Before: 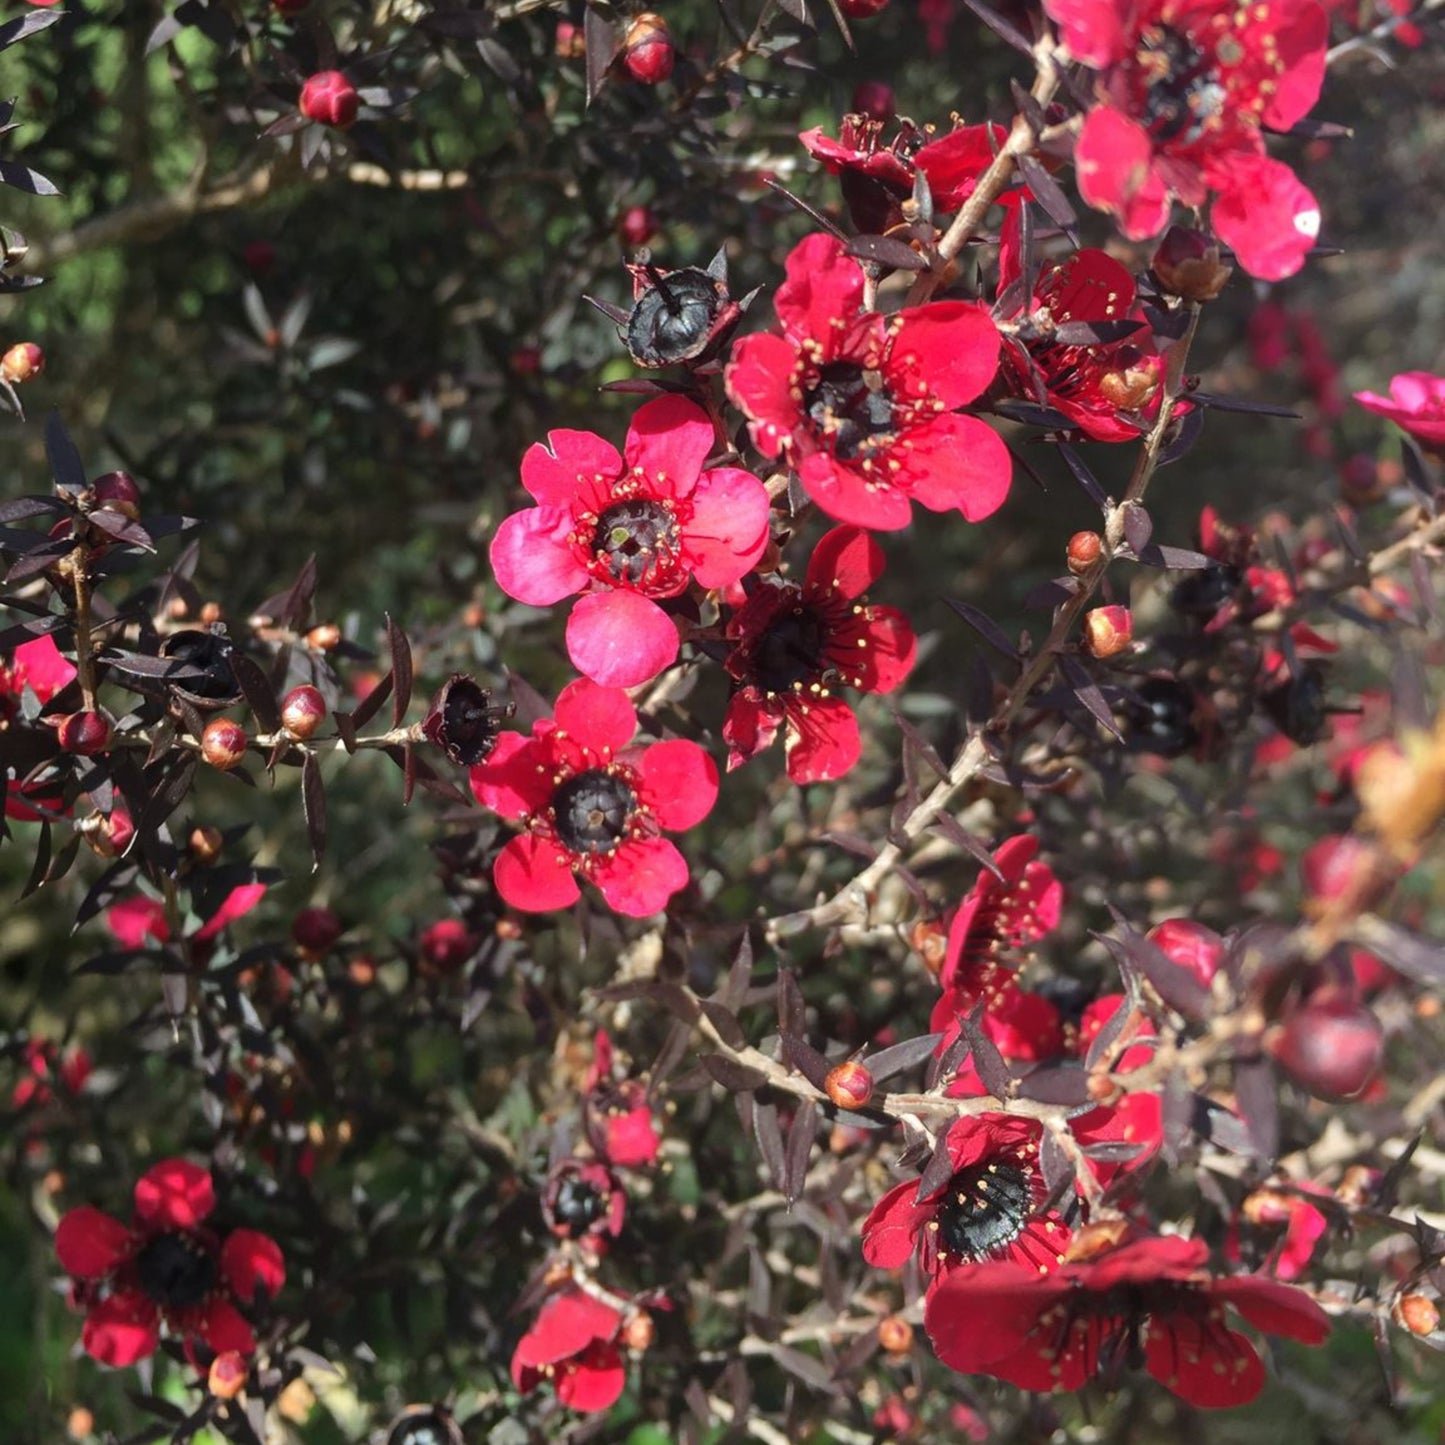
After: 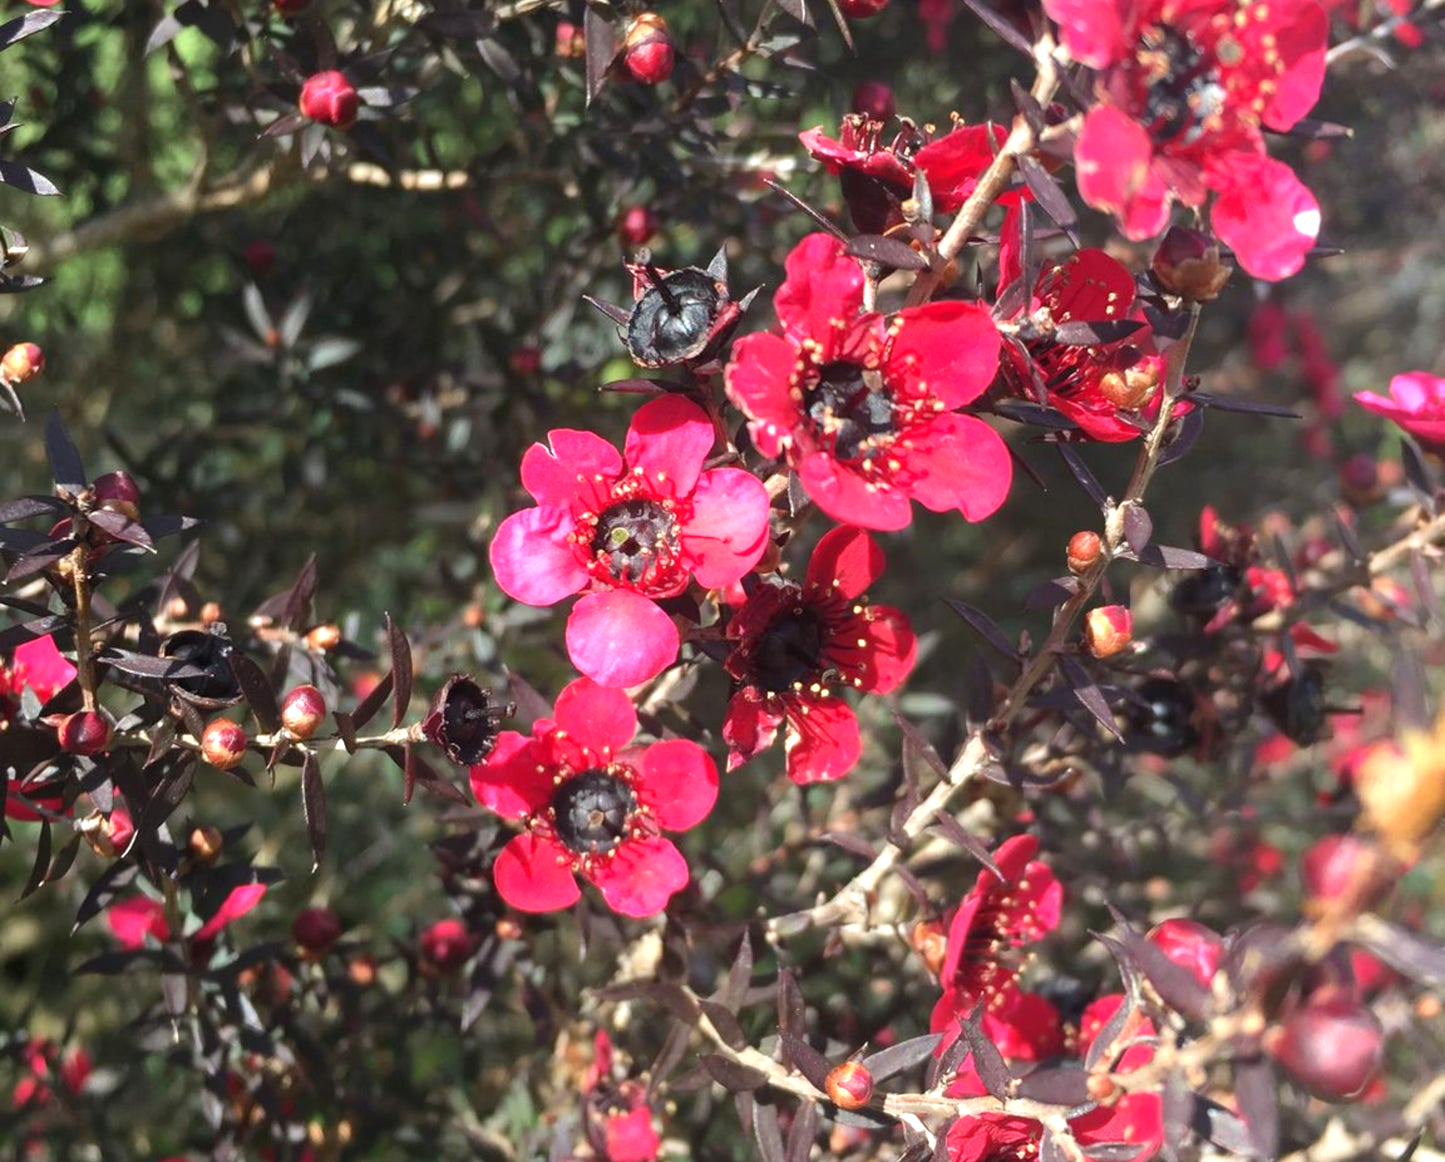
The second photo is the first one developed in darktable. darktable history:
exposure: exposure 0.6 EV, compensate highlight preservation false
crop: bottom 19.52%
color balance rgb: perceptual saturation grading › global saturation 0.36%
